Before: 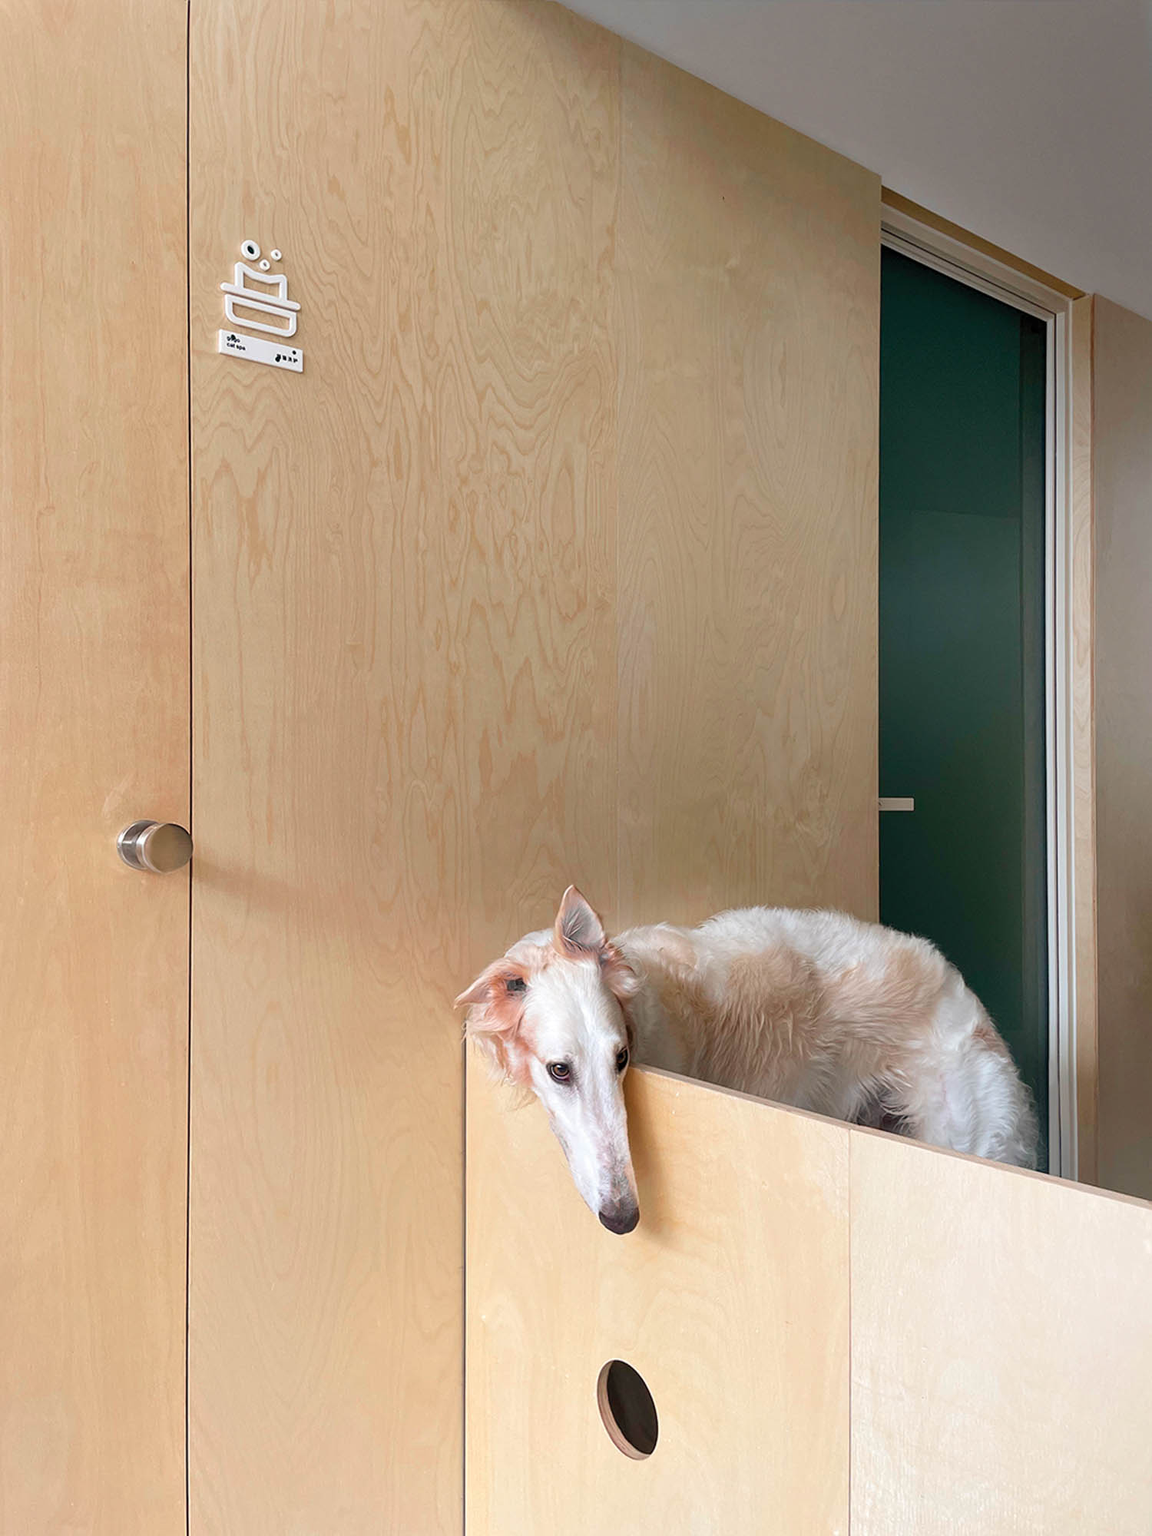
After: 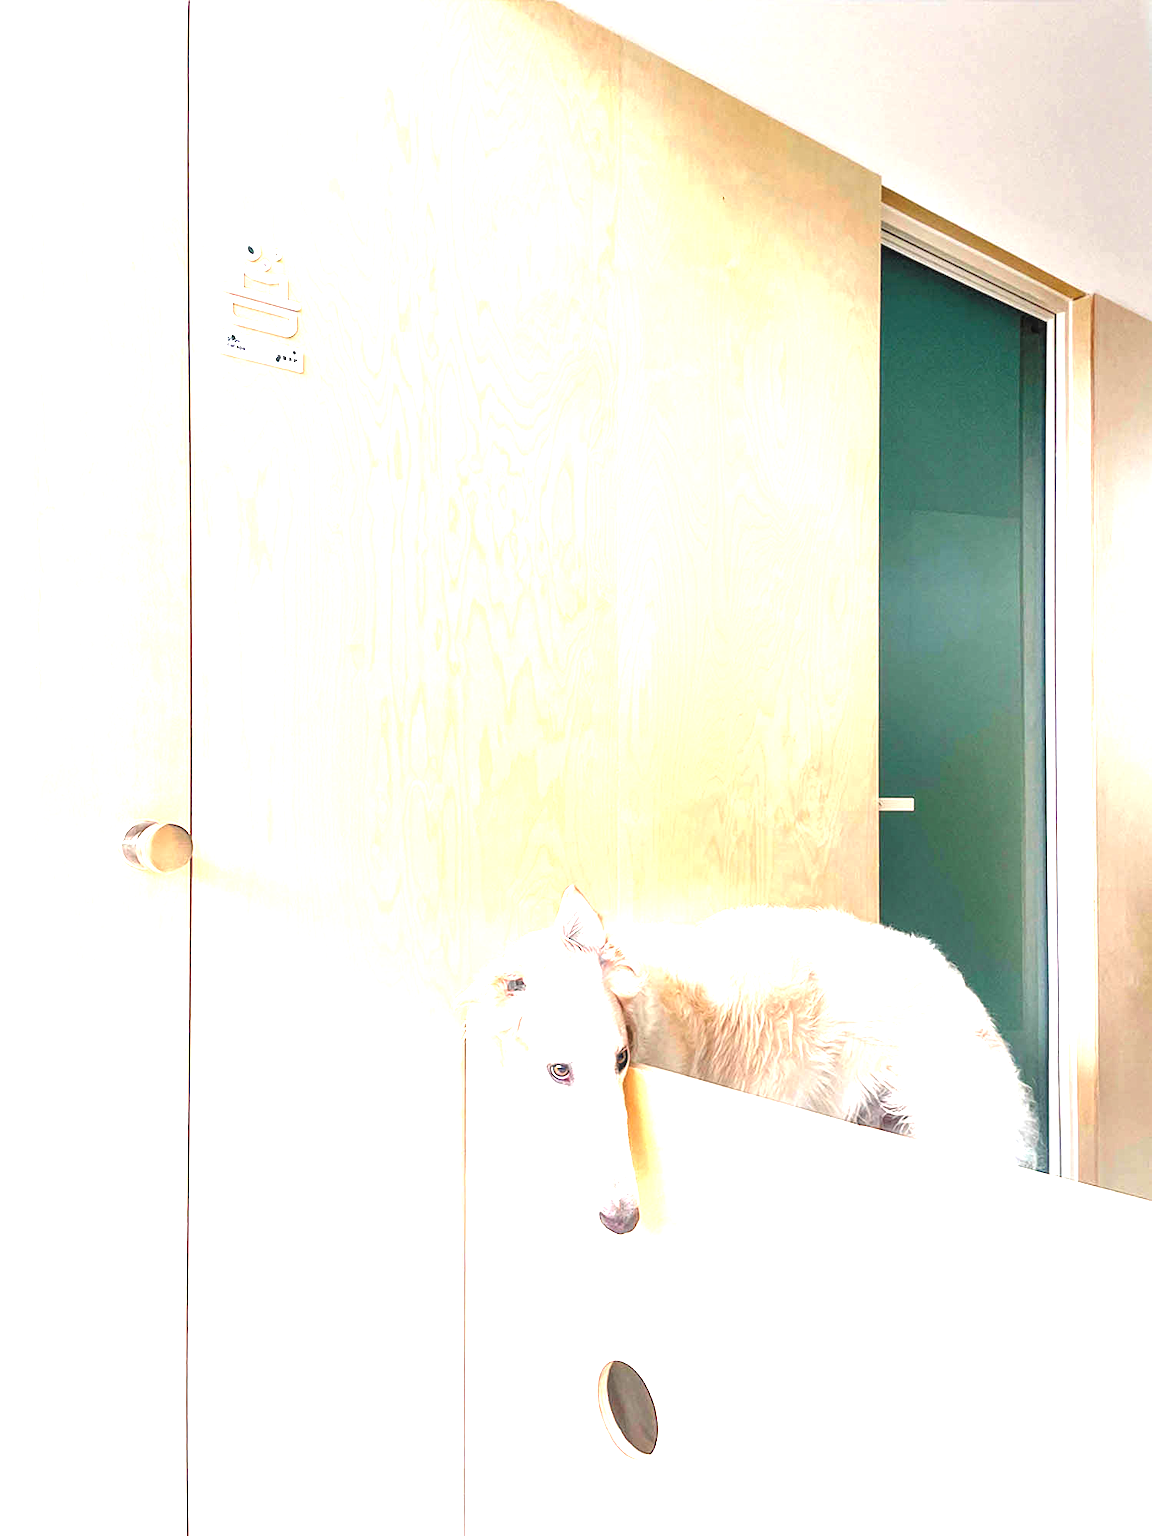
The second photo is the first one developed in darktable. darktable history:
local contrast: on, module defaults
exposure: black level correction 0, exposure 2.138 EV, compensate exposure bias true, compensate highlight preservation false
color balance rgb: perceptual saturation grading › global saturation 3.7%, global vibrance 5.56%, contrast 3.24%
